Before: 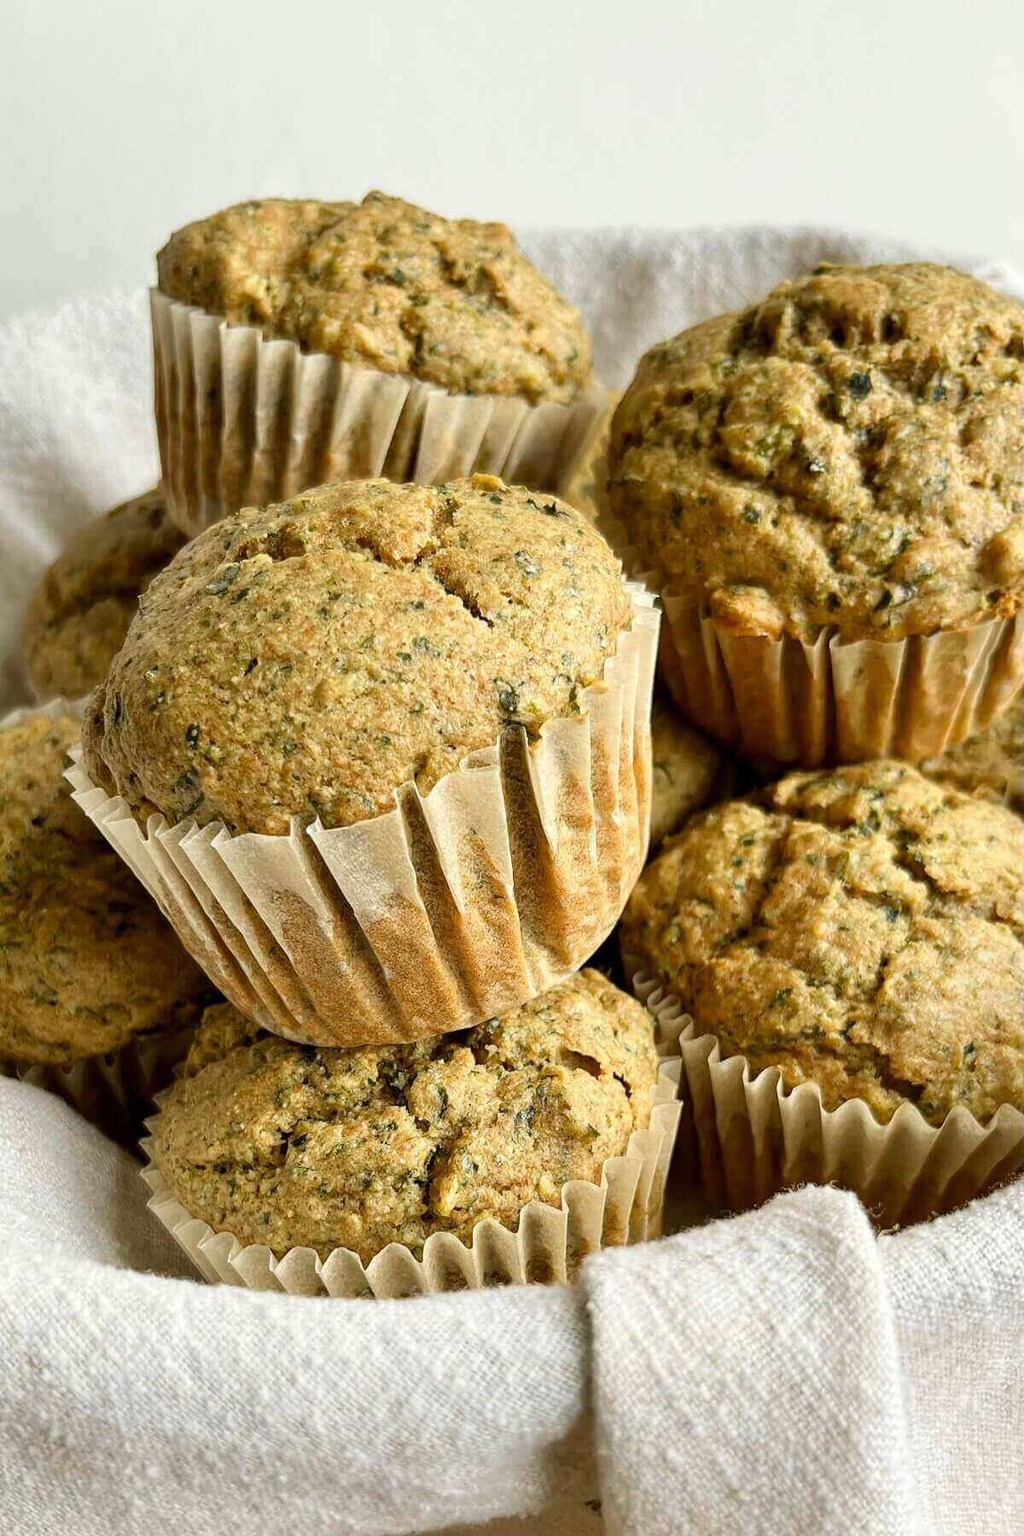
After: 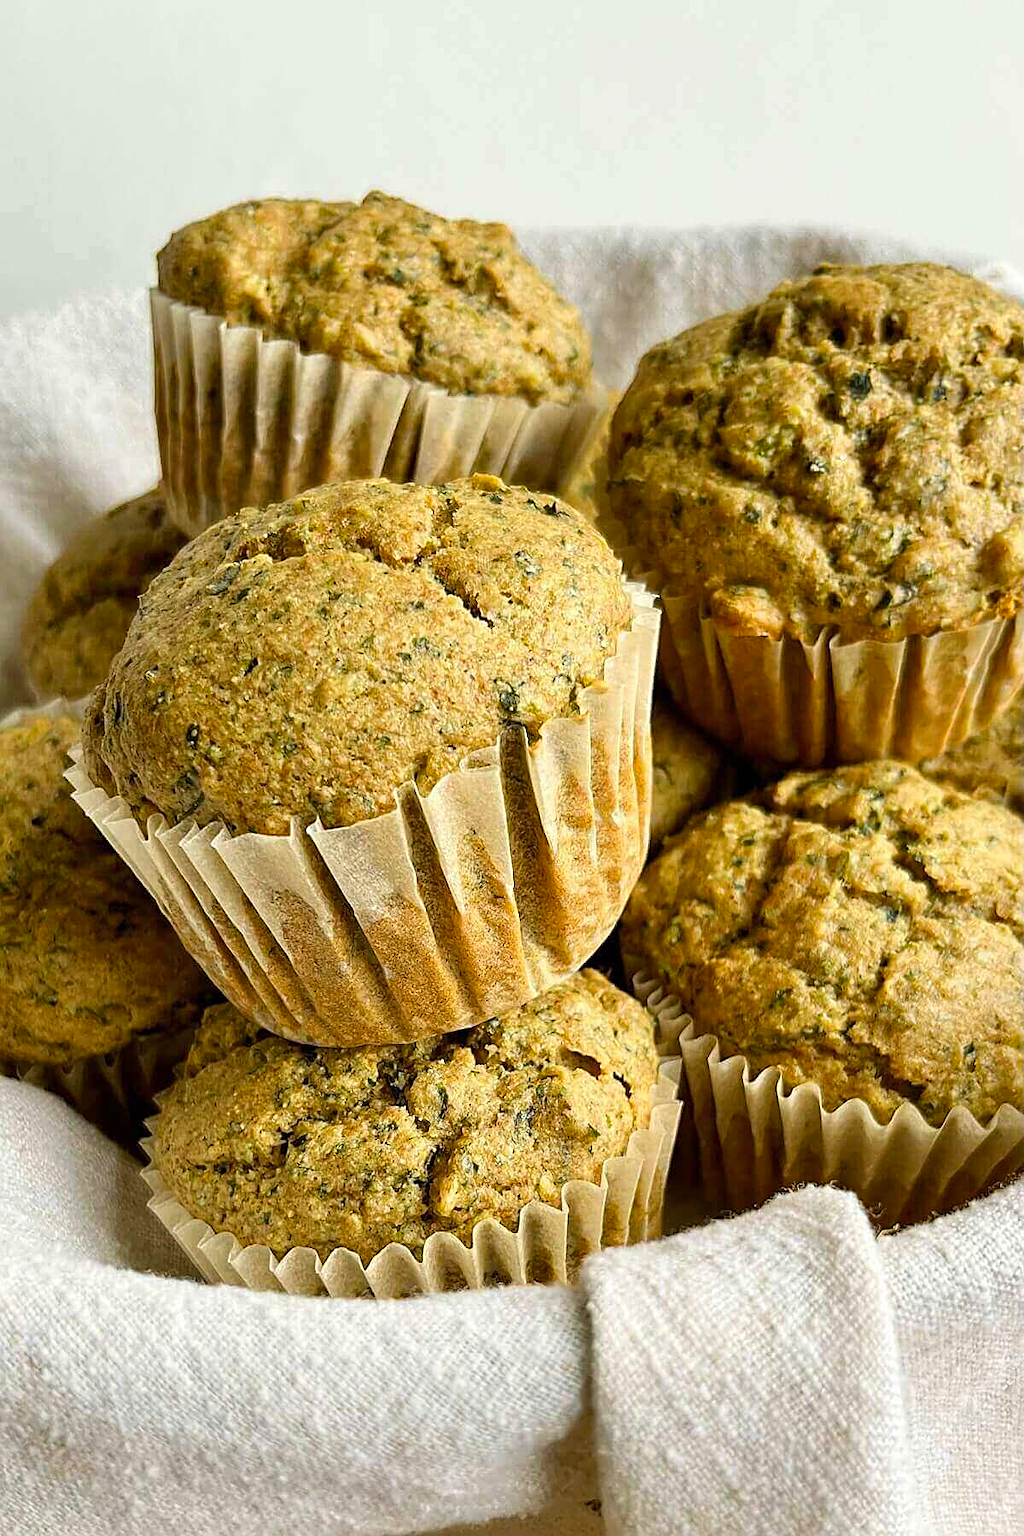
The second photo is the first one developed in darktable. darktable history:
sharpen: on, module defaults
color balance rgb: perceptual saturation grading › global saturation 12.671%, global vibrance 20%
contrast brightness saturation: saturation -0.054
